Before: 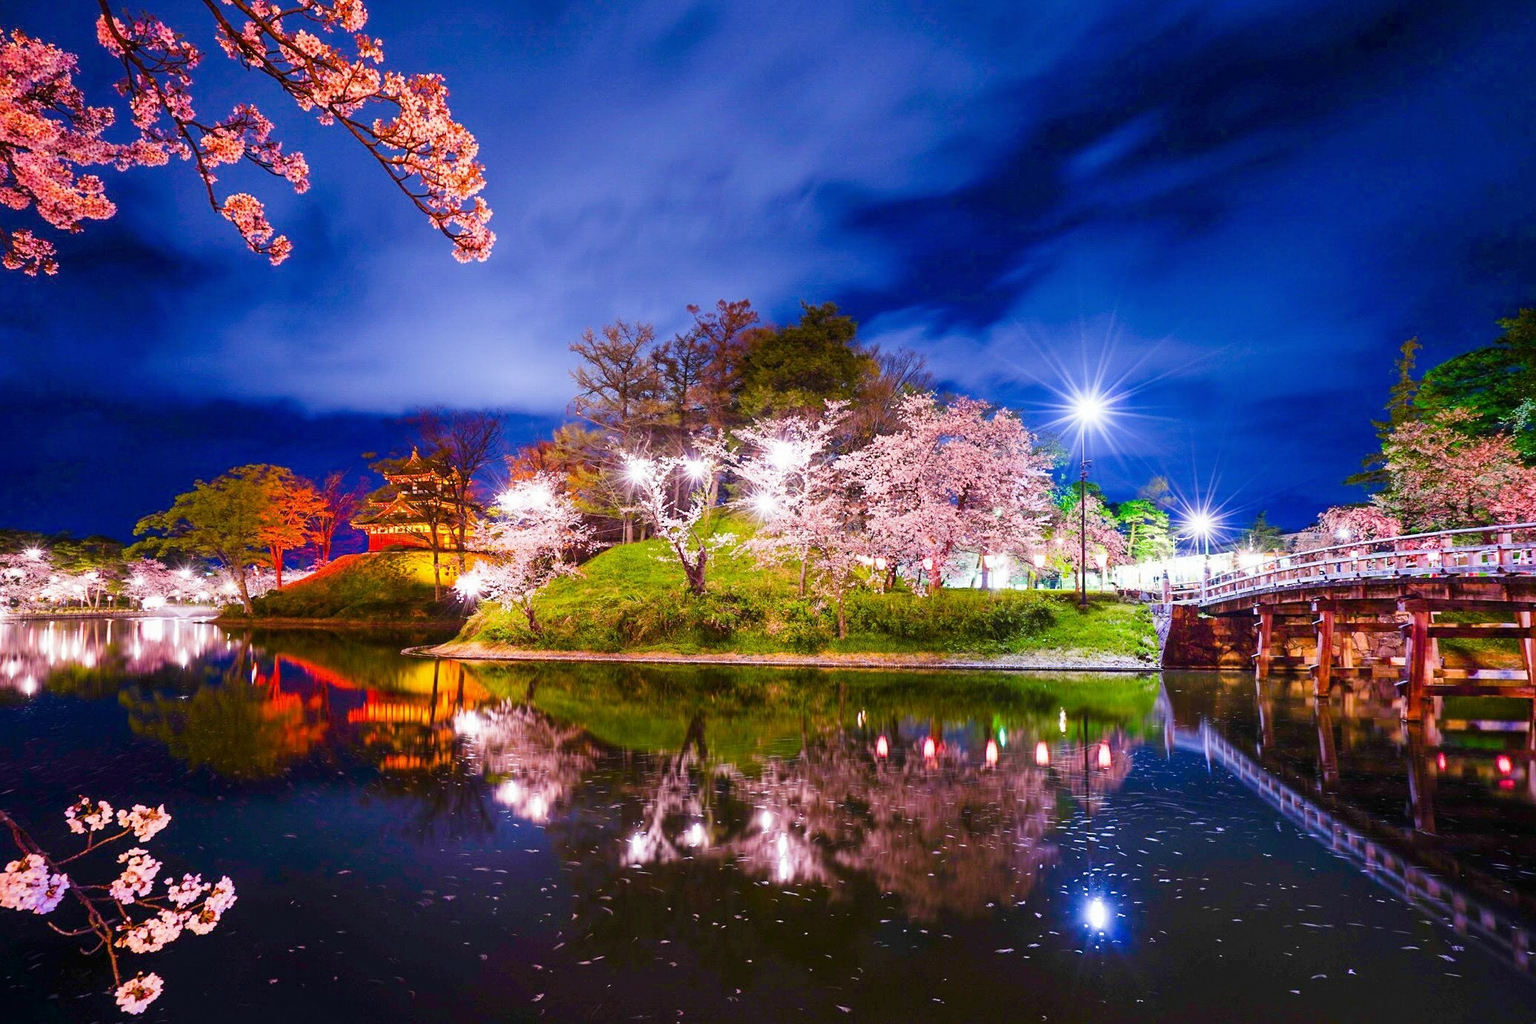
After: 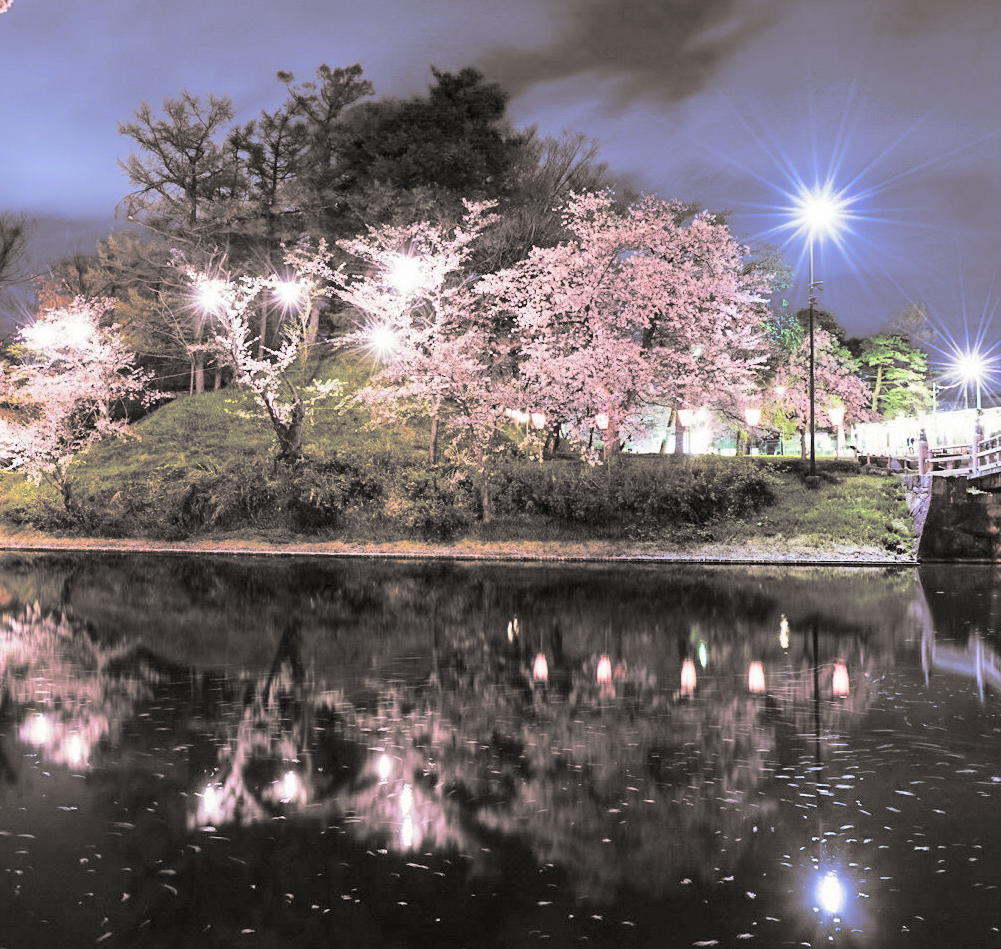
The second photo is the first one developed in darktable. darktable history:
split-toning: shadows › hue 26°, shadows › saturation 0.09, highlights › hue 40°, highlights › saturation 0.18, balance -63, compress 0%
crop: left 31.379%, top 24.658%, right 20.326%, bottom 6.628%
